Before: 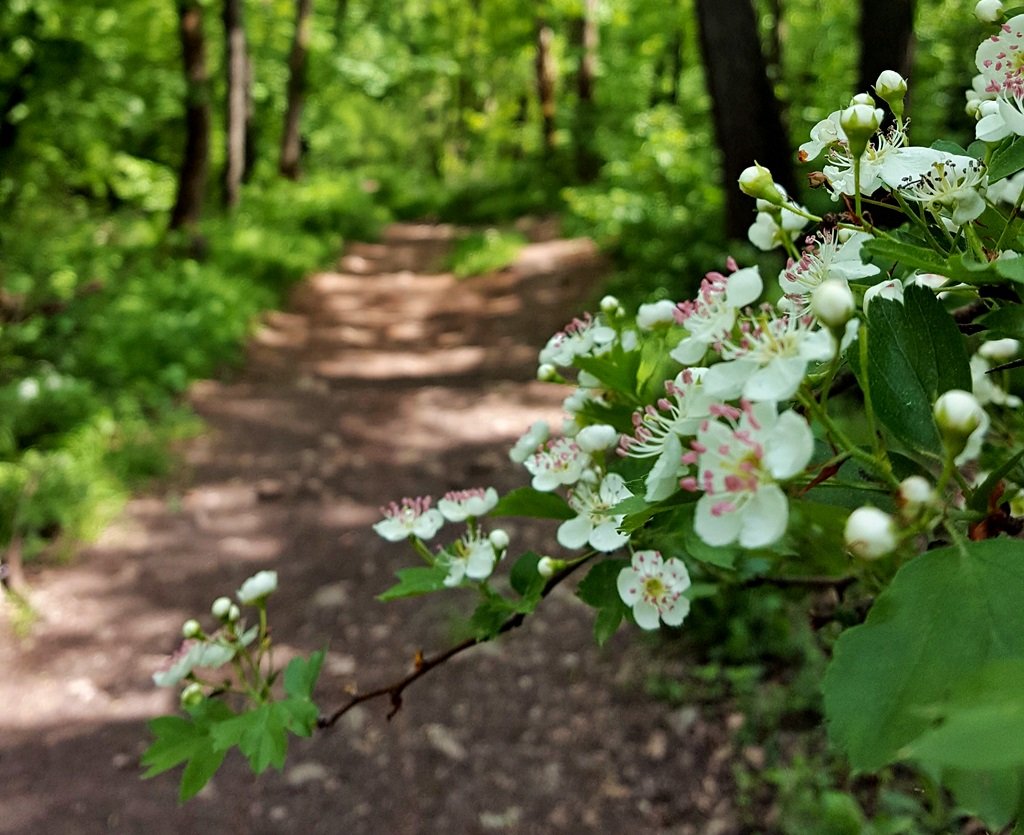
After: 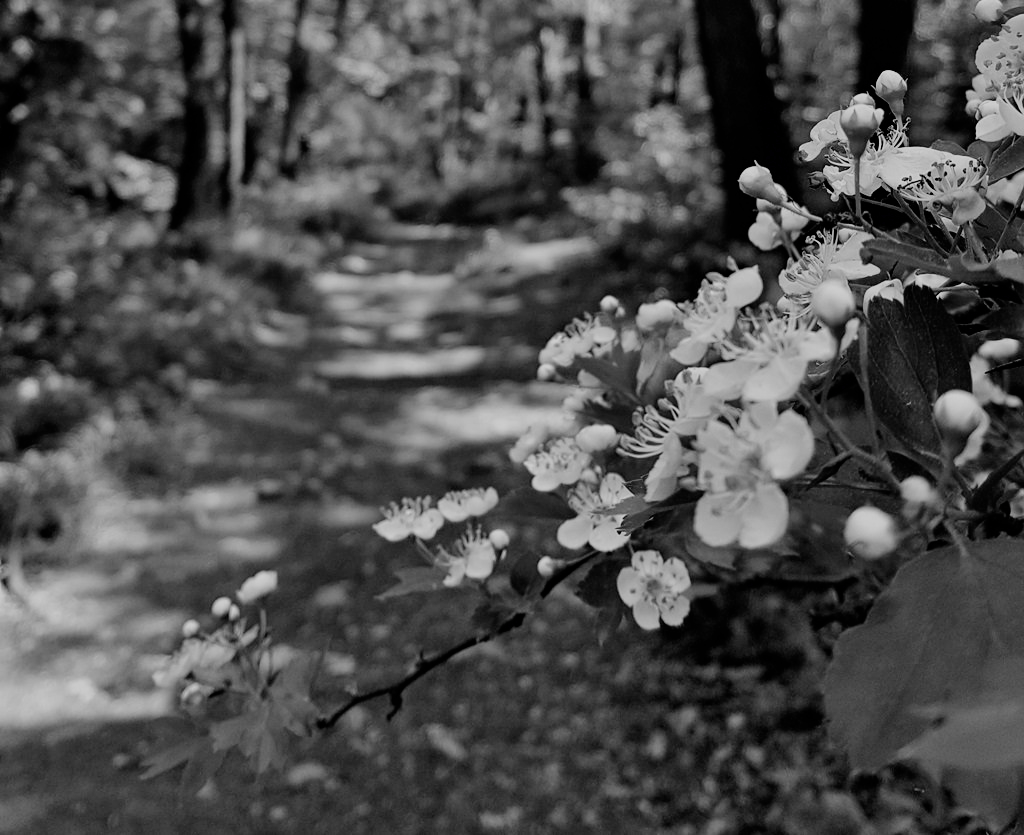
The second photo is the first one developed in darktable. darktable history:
color calibration: output gray [0.31, 0.36, 0.33, 0], gray › normalize channels true, illuminant same as pipeline (D50), adaptation XYZ, x 0.346, y 0.359, gamut compression 0
filmic rgb: black relative exposure -7.65 EV, white relative exposure 4.56 EV, hardness 3.61, color science v6 (2022)
